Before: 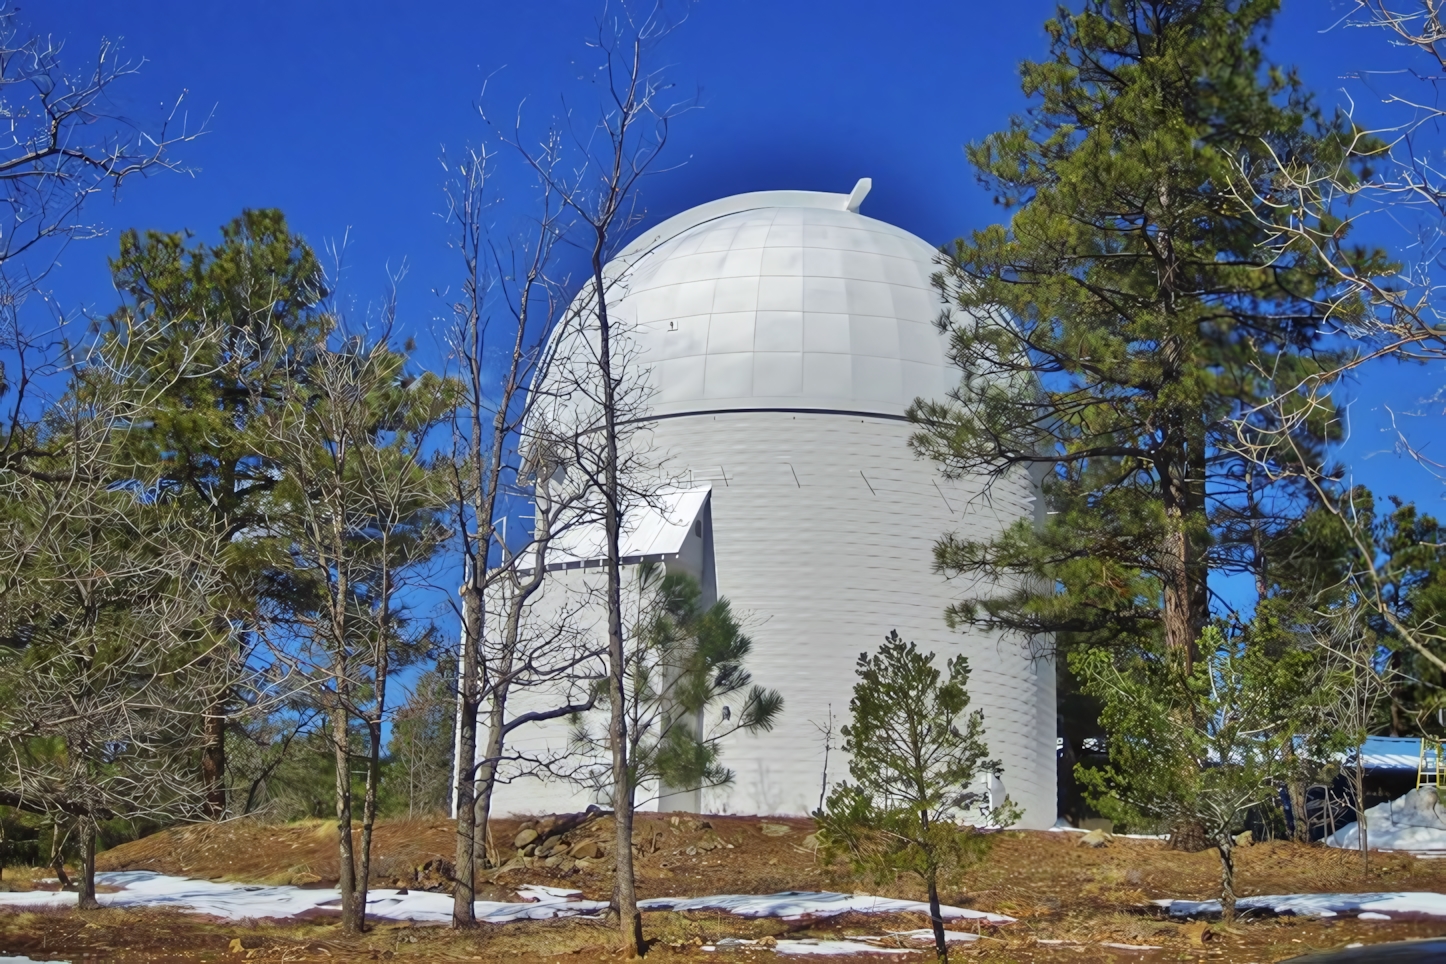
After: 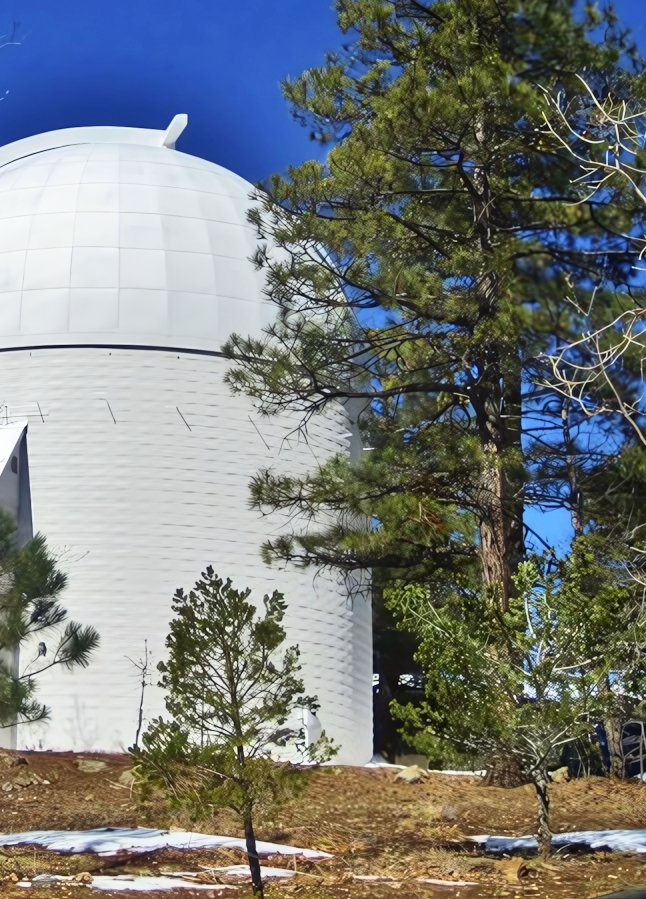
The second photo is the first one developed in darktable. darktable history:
crop: left 47.365%, top 6.69%, right 7.924%
tone curve: curves: ch0 [(0, 0) (0.003, 0.011) (0.011, 0.019) (0.025, 0.03) (0.044, 0.045) (0.069, 0.061) (0.1, 0.085) (0.136, 0.119) (0.177, 0.159) (0.224, 0.205) (0.277, 0.261) (0.335, 0.329) (0.399, 0.407) (0.468, 0.508) (0.543, 0.606) (0.623, 0.71) (0.709, 0.815) (0.801, 0.903) (0.898, 0.957) (1, 1)], color space Lab, independent channels
